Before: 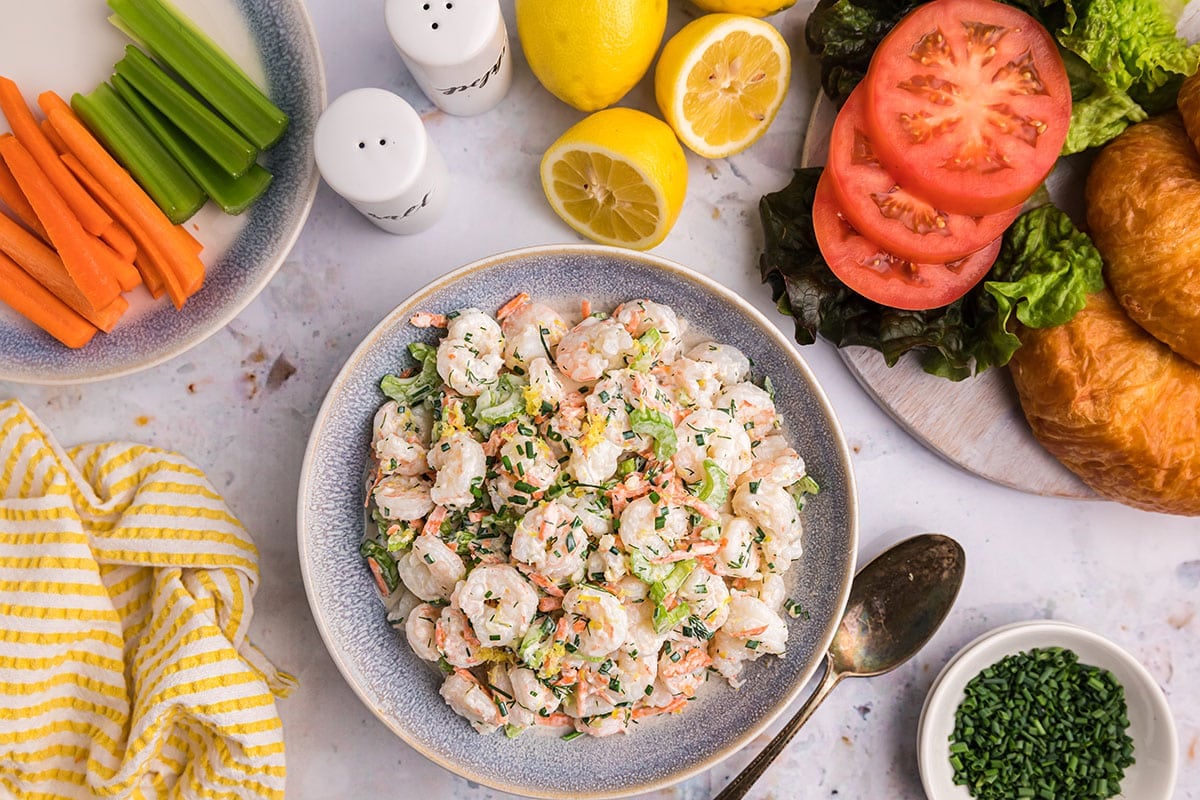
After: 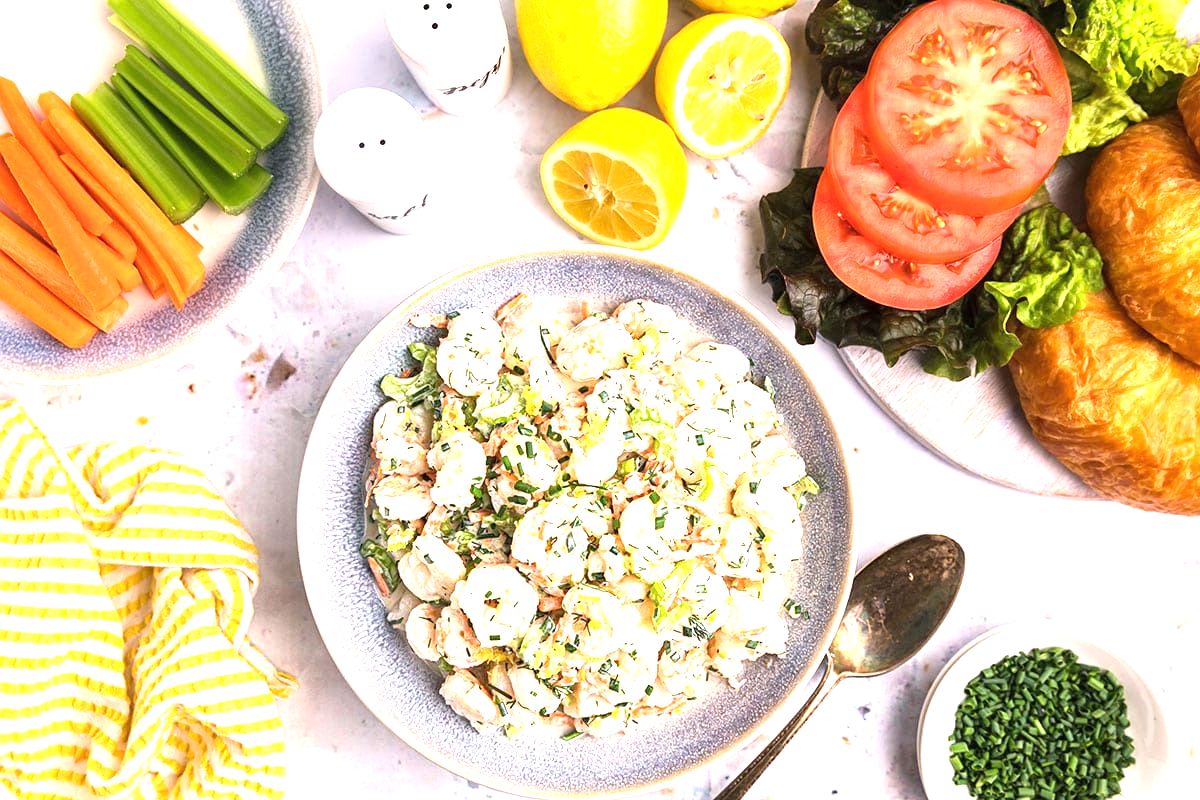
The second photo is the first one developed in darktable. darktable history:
exposure: black level correction 0, exposure 1.351 EV, compensate exposure bias true, compensate highlight preservation false
